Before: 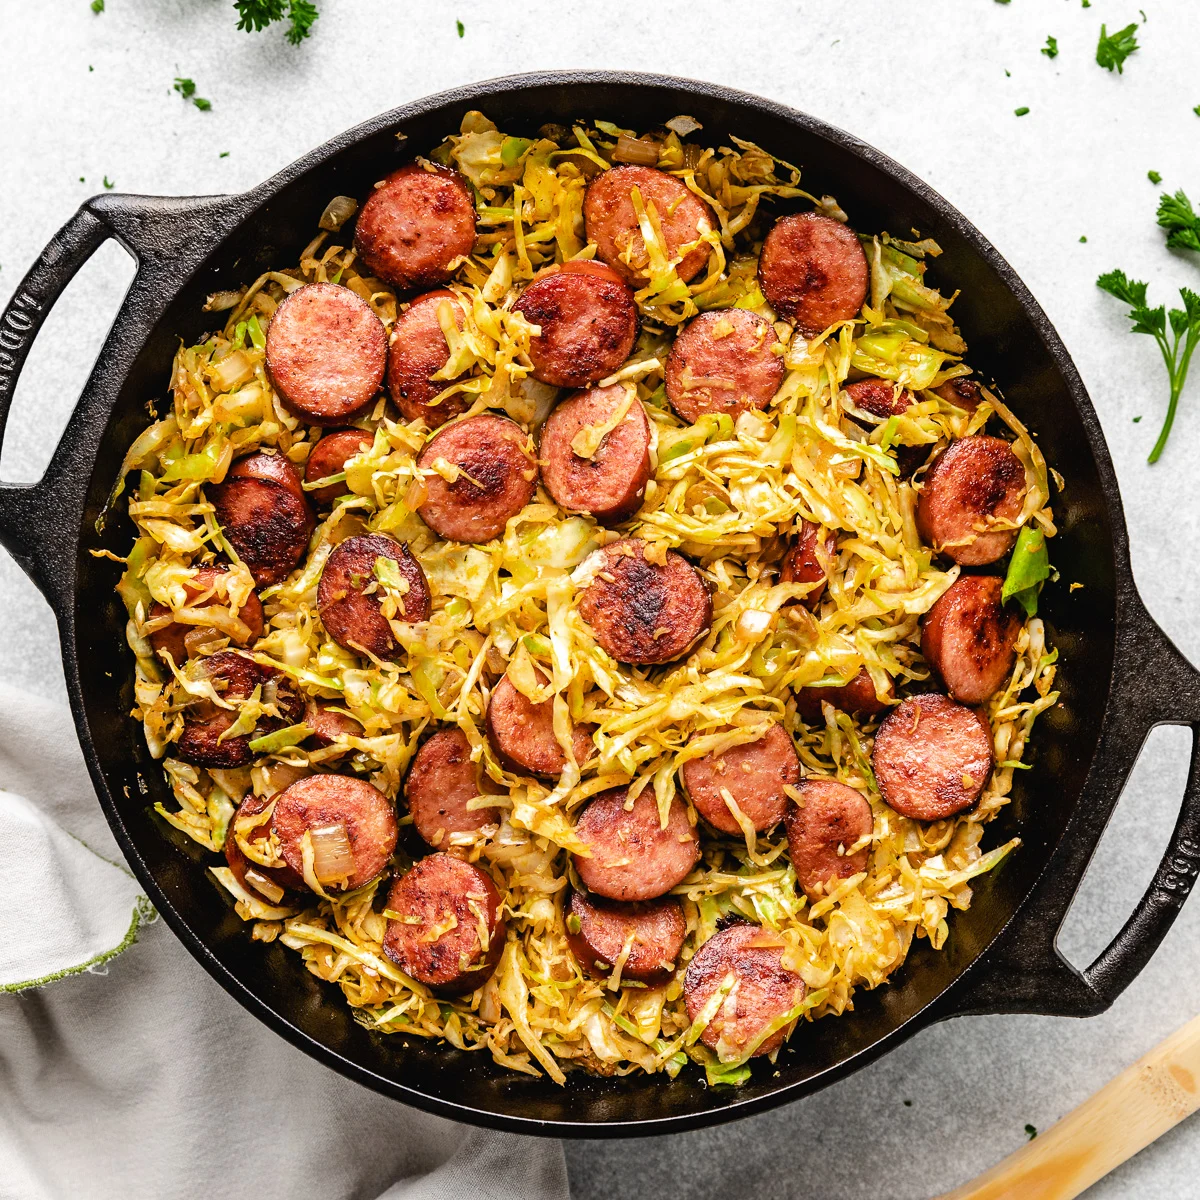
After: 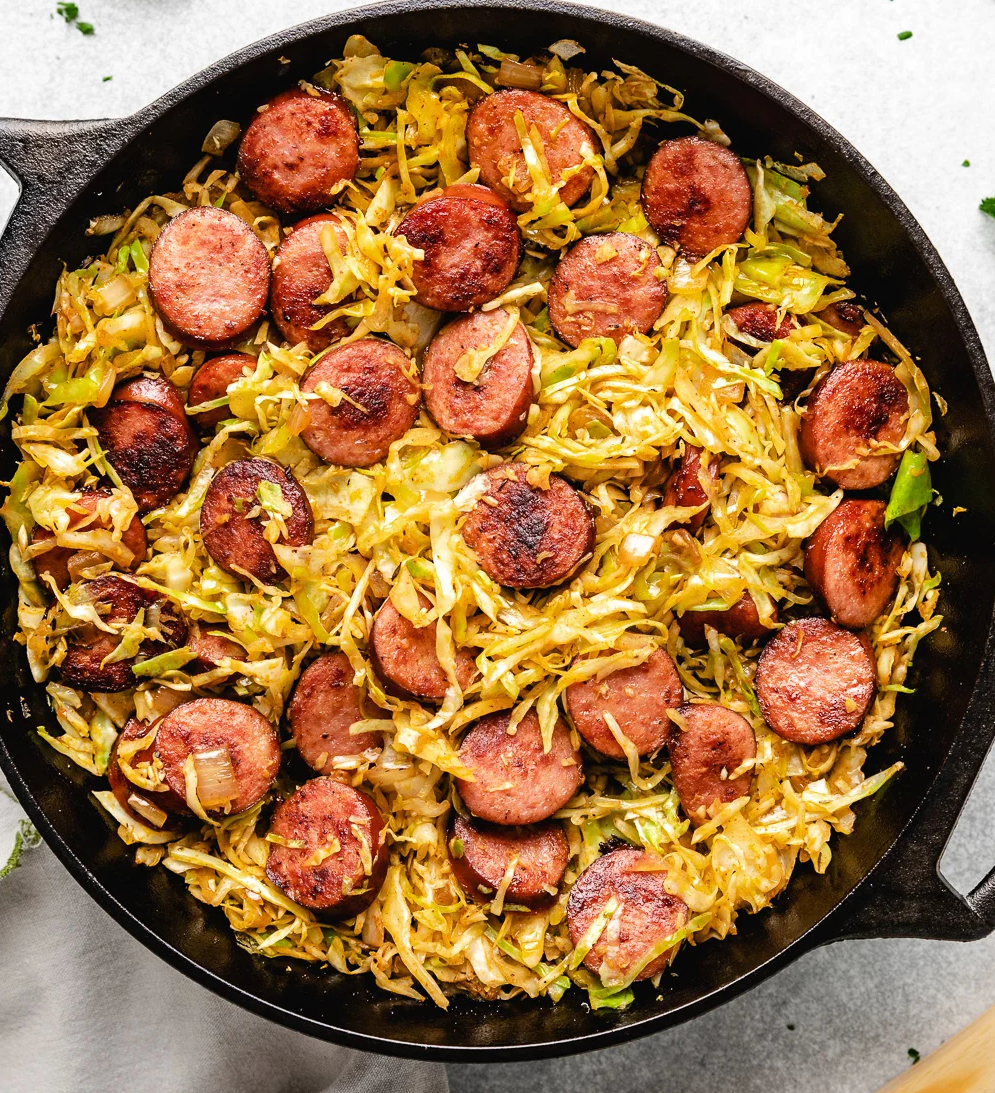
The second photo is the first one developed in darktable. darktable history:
crop: left 9.829%, top 6.341%, right 6.907%, bottom 2.56%
